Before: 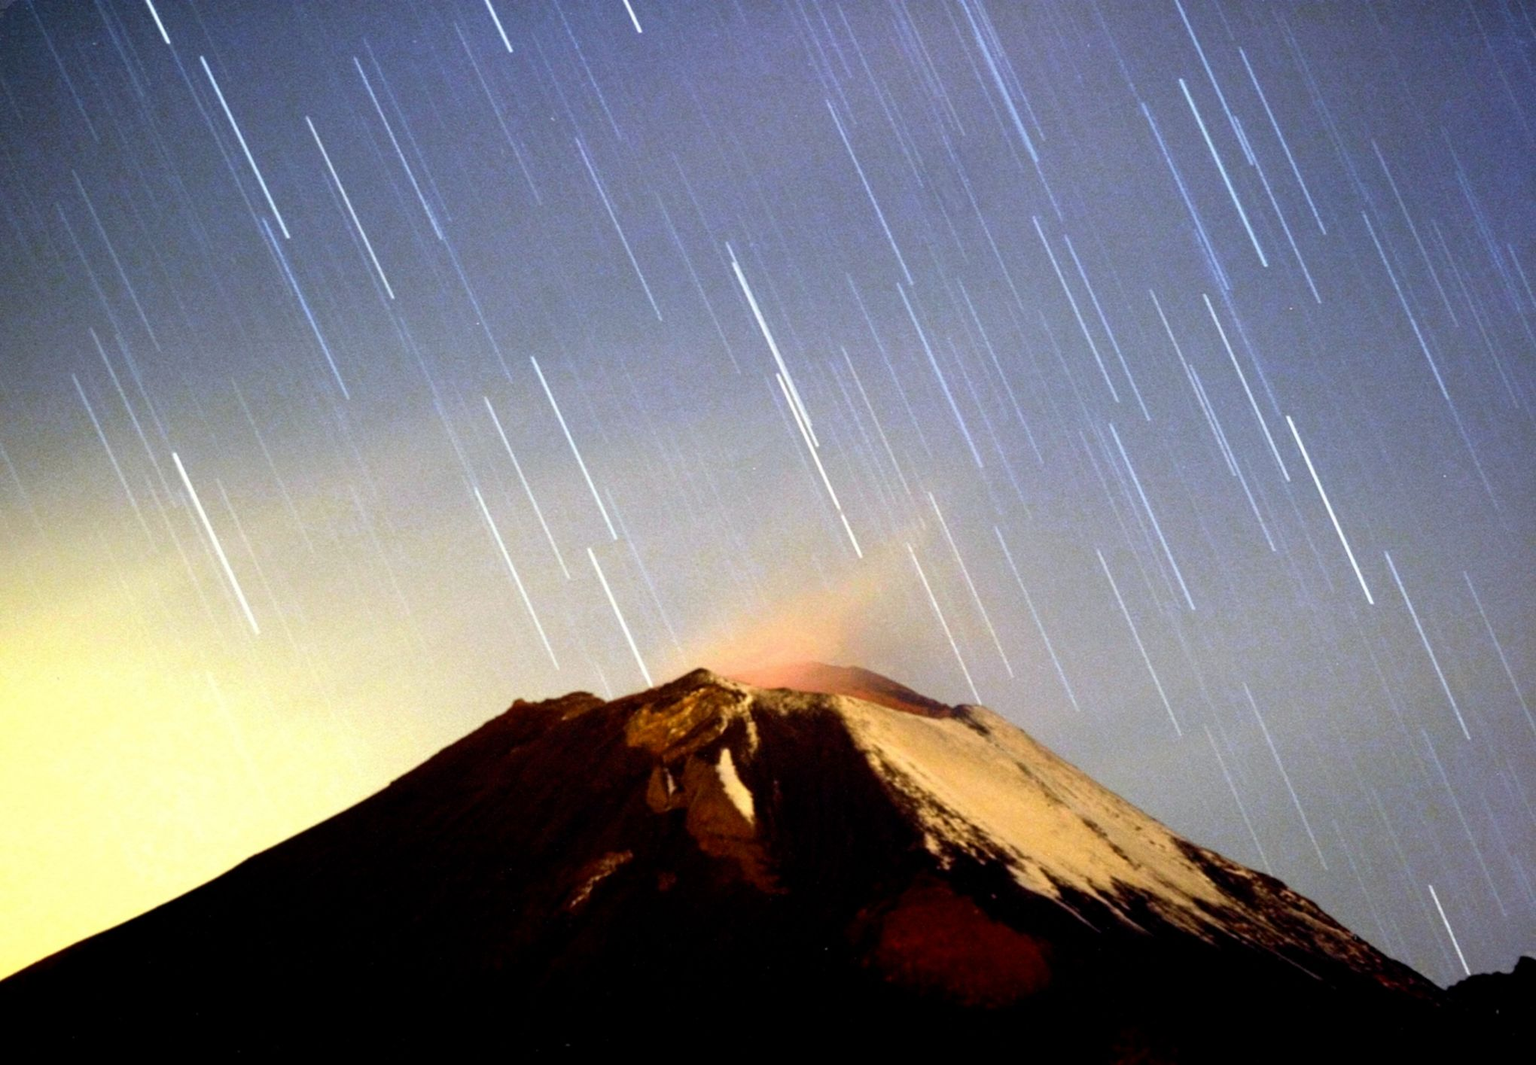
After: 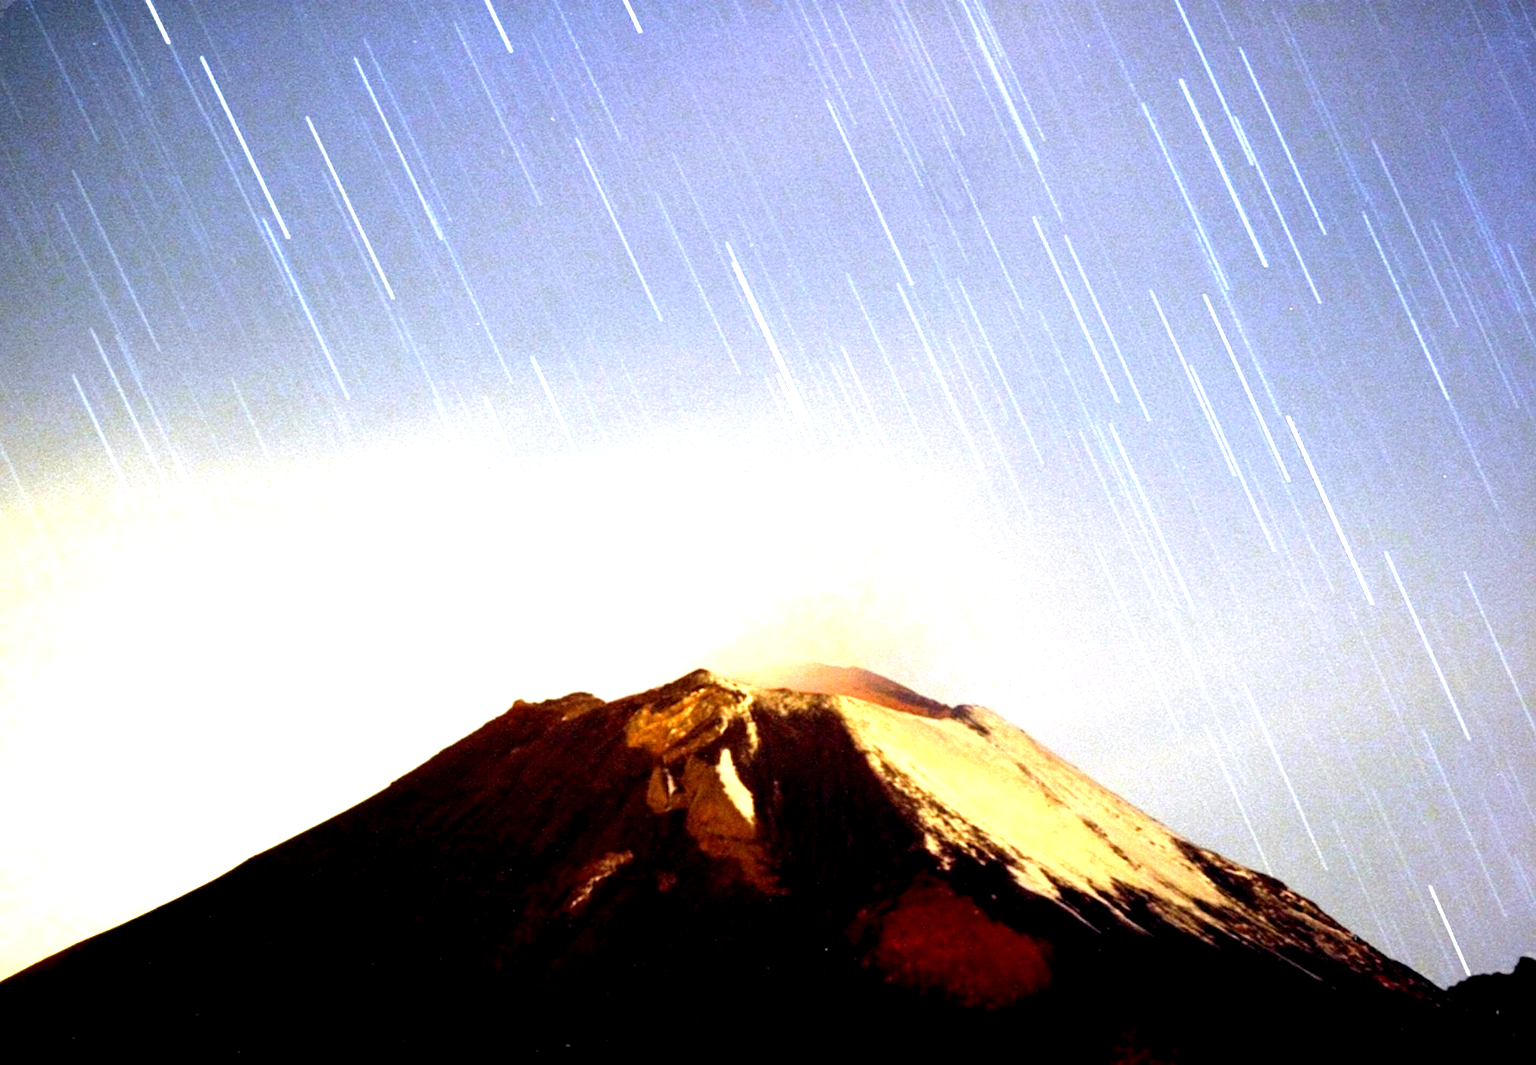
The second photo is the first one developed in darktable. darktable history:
sharpen: amount 0.208
exposure: black level correction 0.001, exposure 1.398 EV, compensate highlight preservation false
